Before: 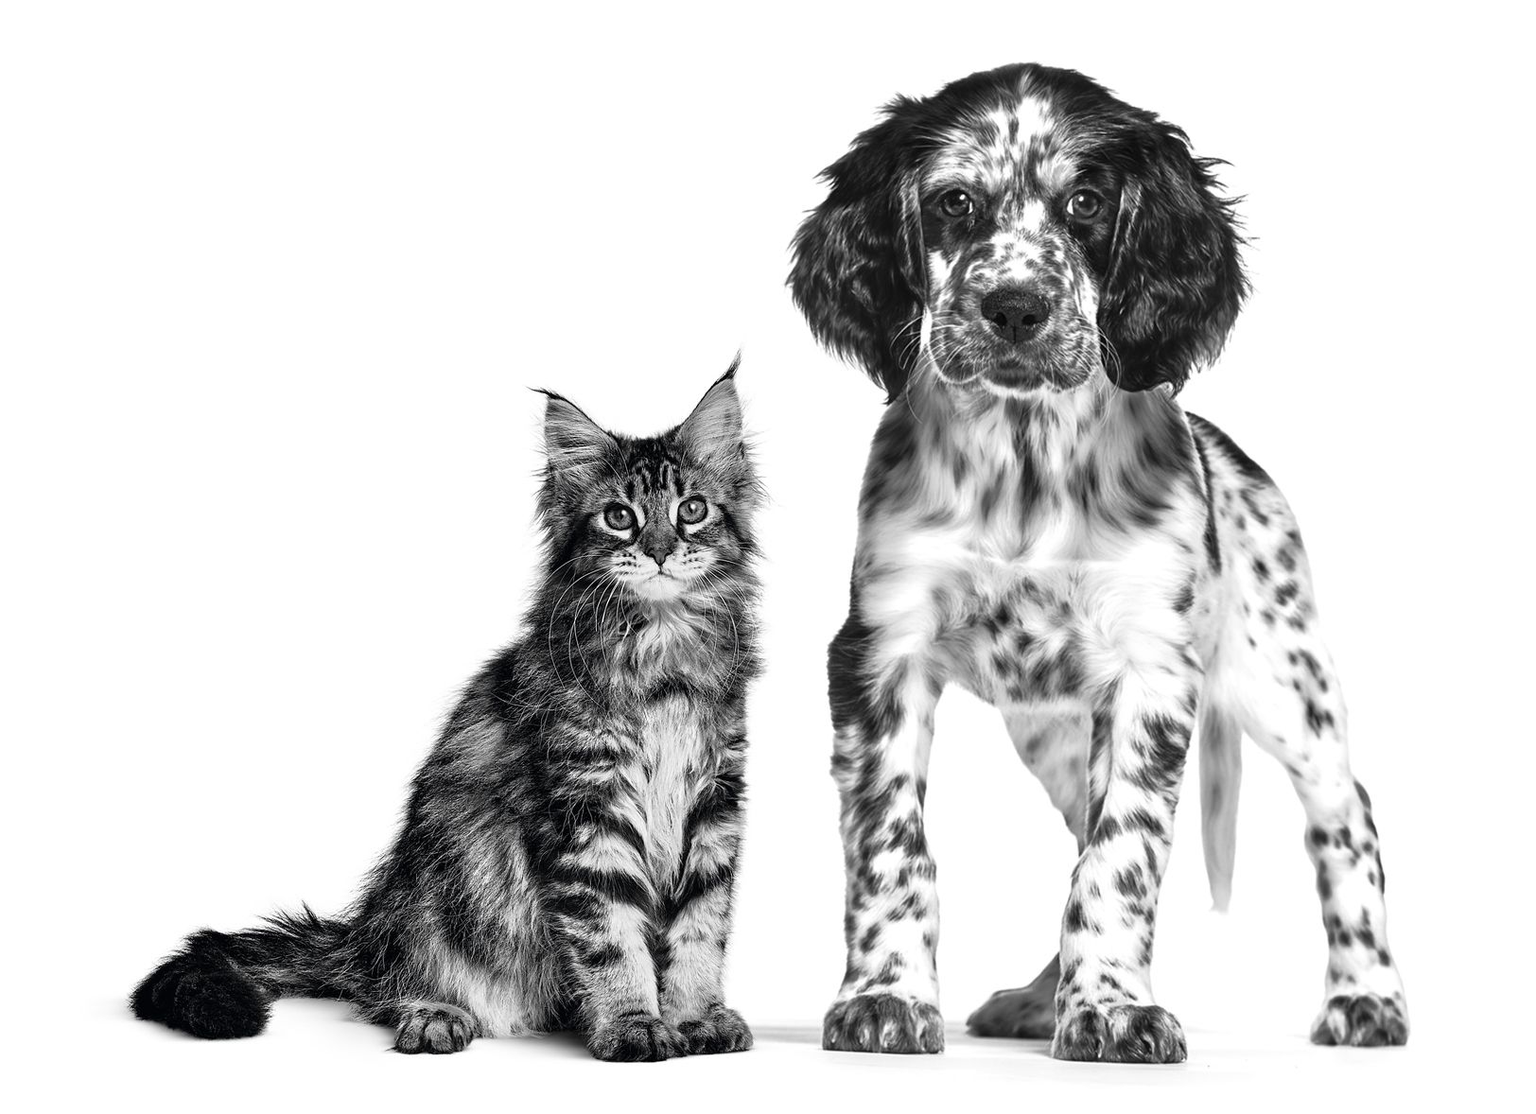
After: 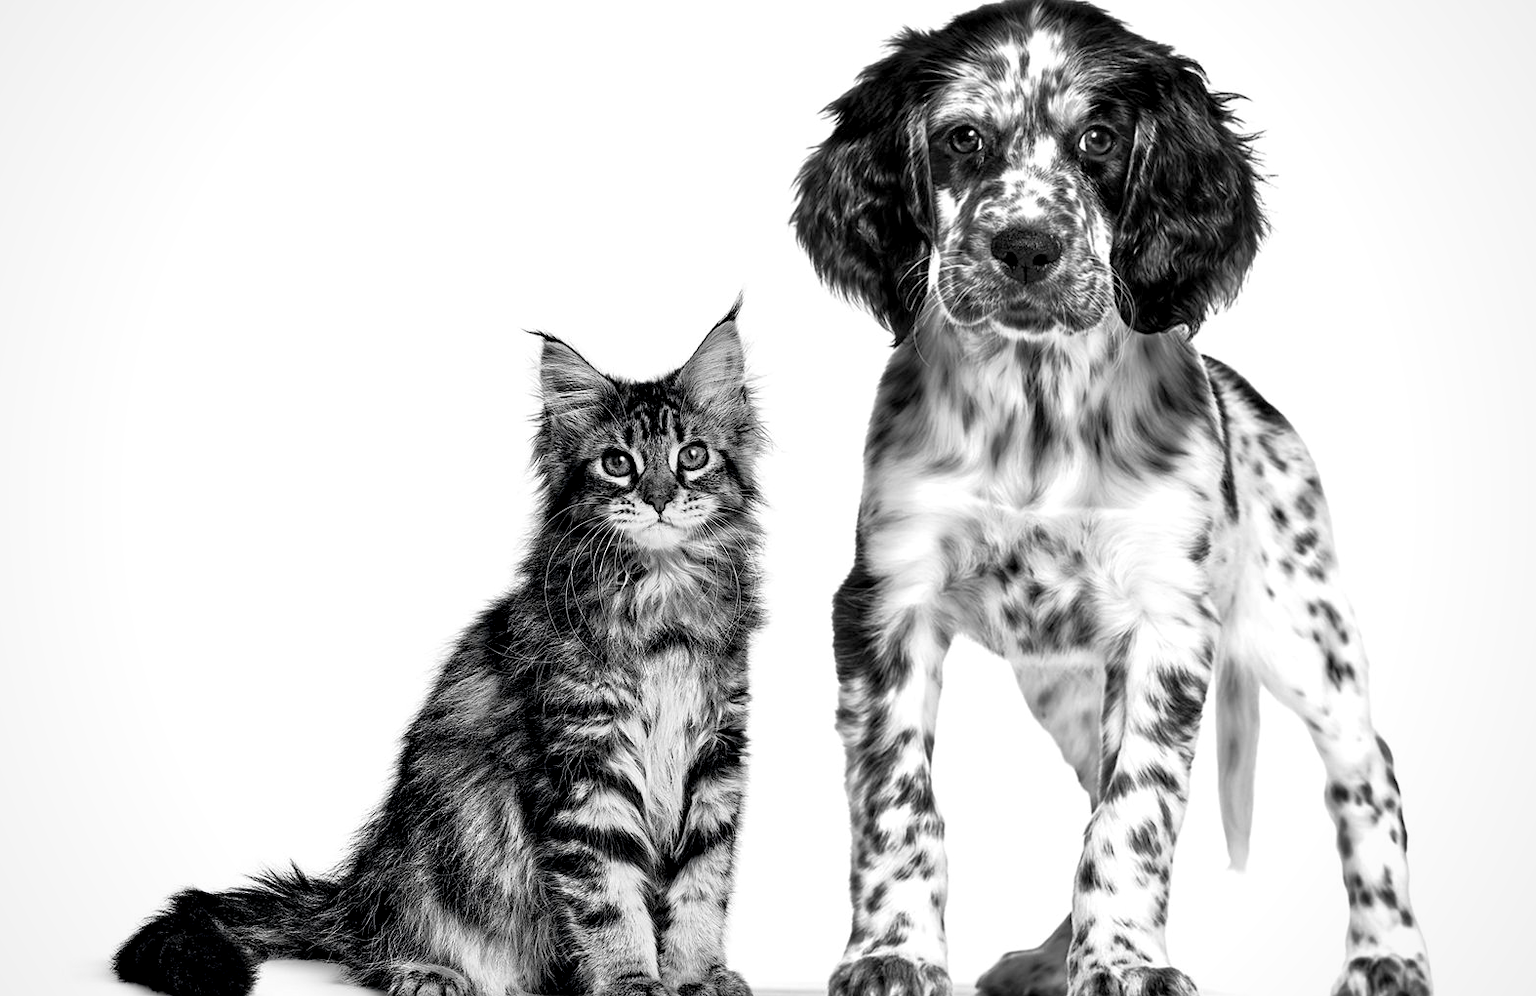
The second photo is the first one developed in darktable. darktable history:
vignetting: fall-off radius 61.22%, brightness -0.218, unbound false
crop: left 1.412%, top 6.126%, right 1.652%, bottom 7.119%
exposure: black level correction 0.01, exposure 0.016 EV, compensate exposure bias true, compensate highlight preservation false
